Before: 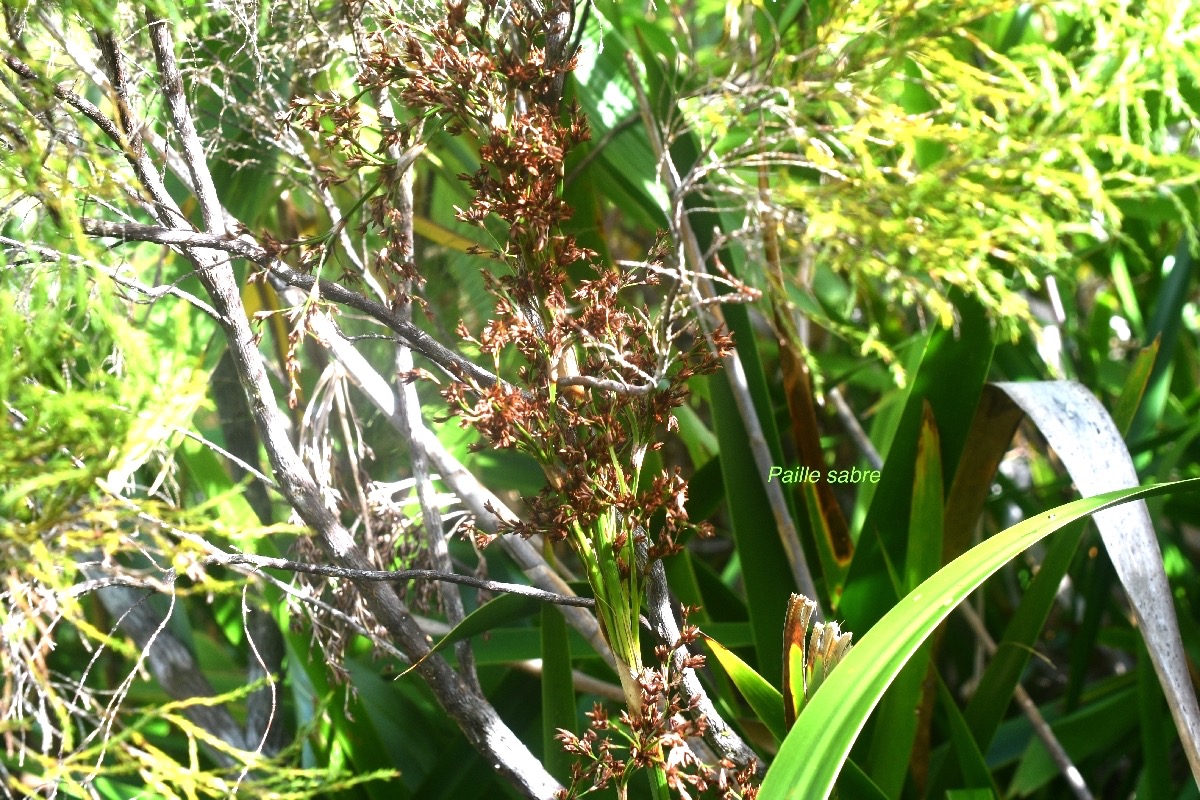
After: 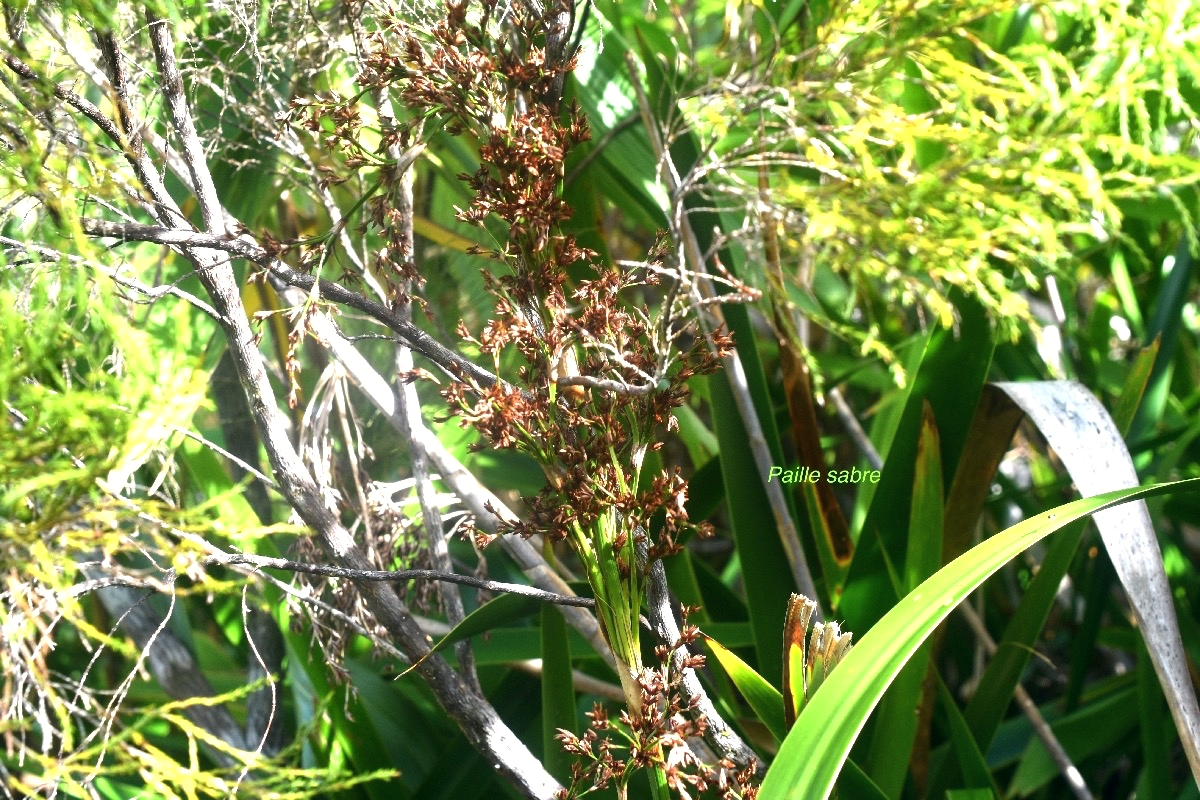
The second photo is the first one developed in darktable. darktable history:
color correction: highlights a* 0.378, highlights b* 2.73, shadows a* -0.725, shadows b* -4.11
local contrast: highlights 106%, shadows 102%, detail 120%, midtone range 0.2
